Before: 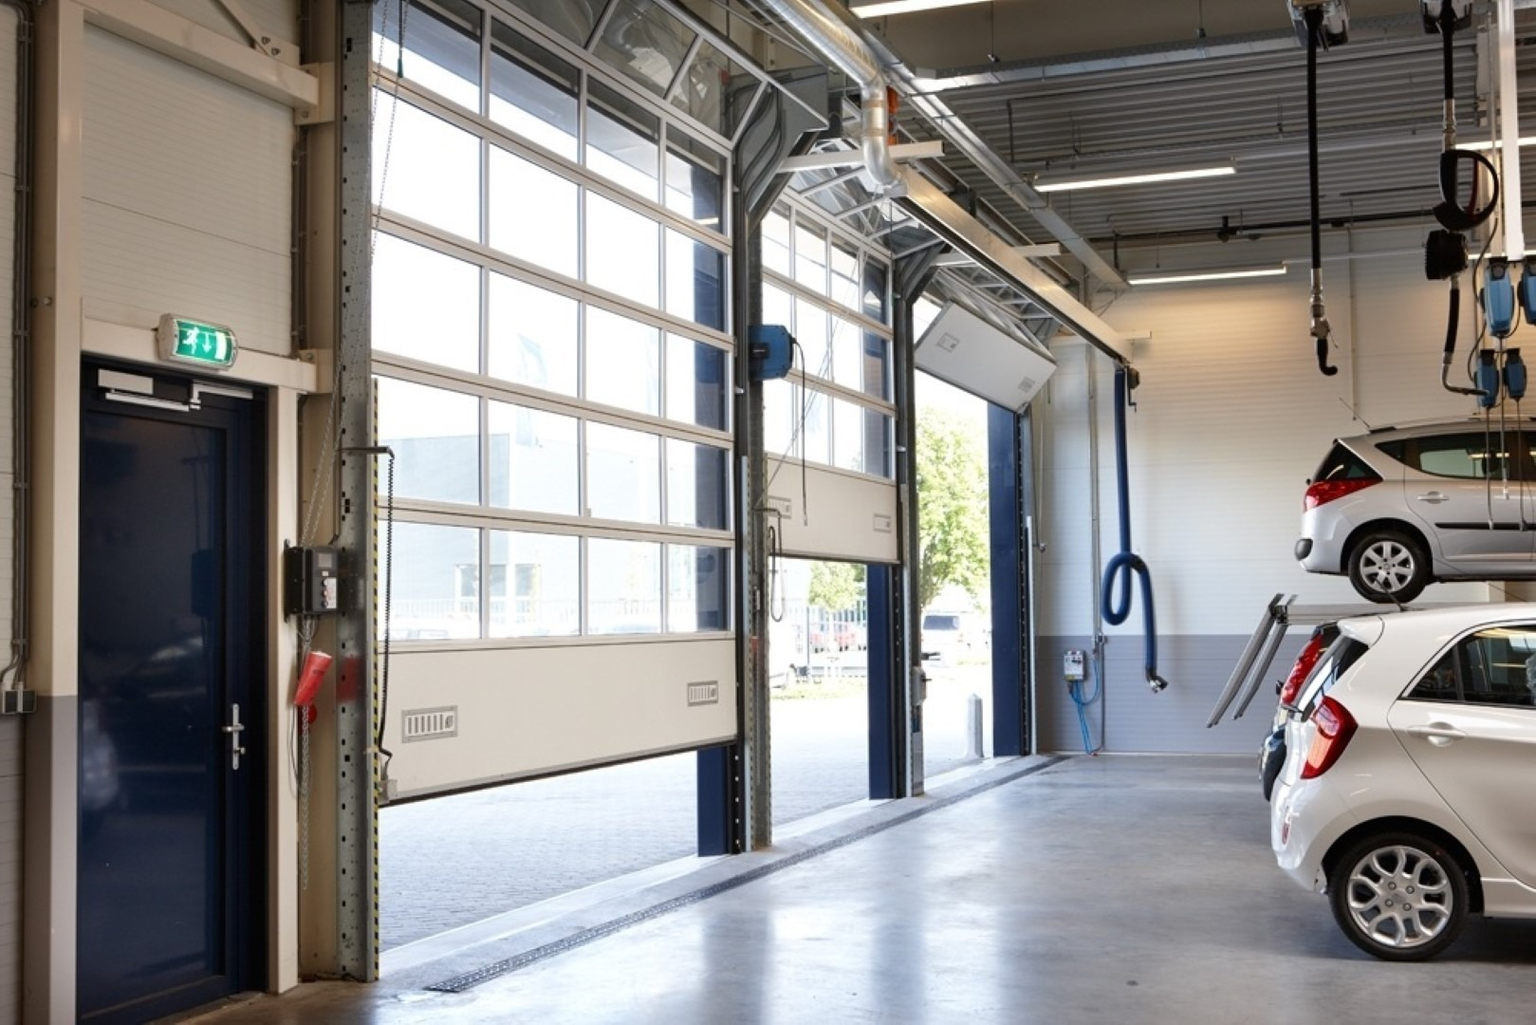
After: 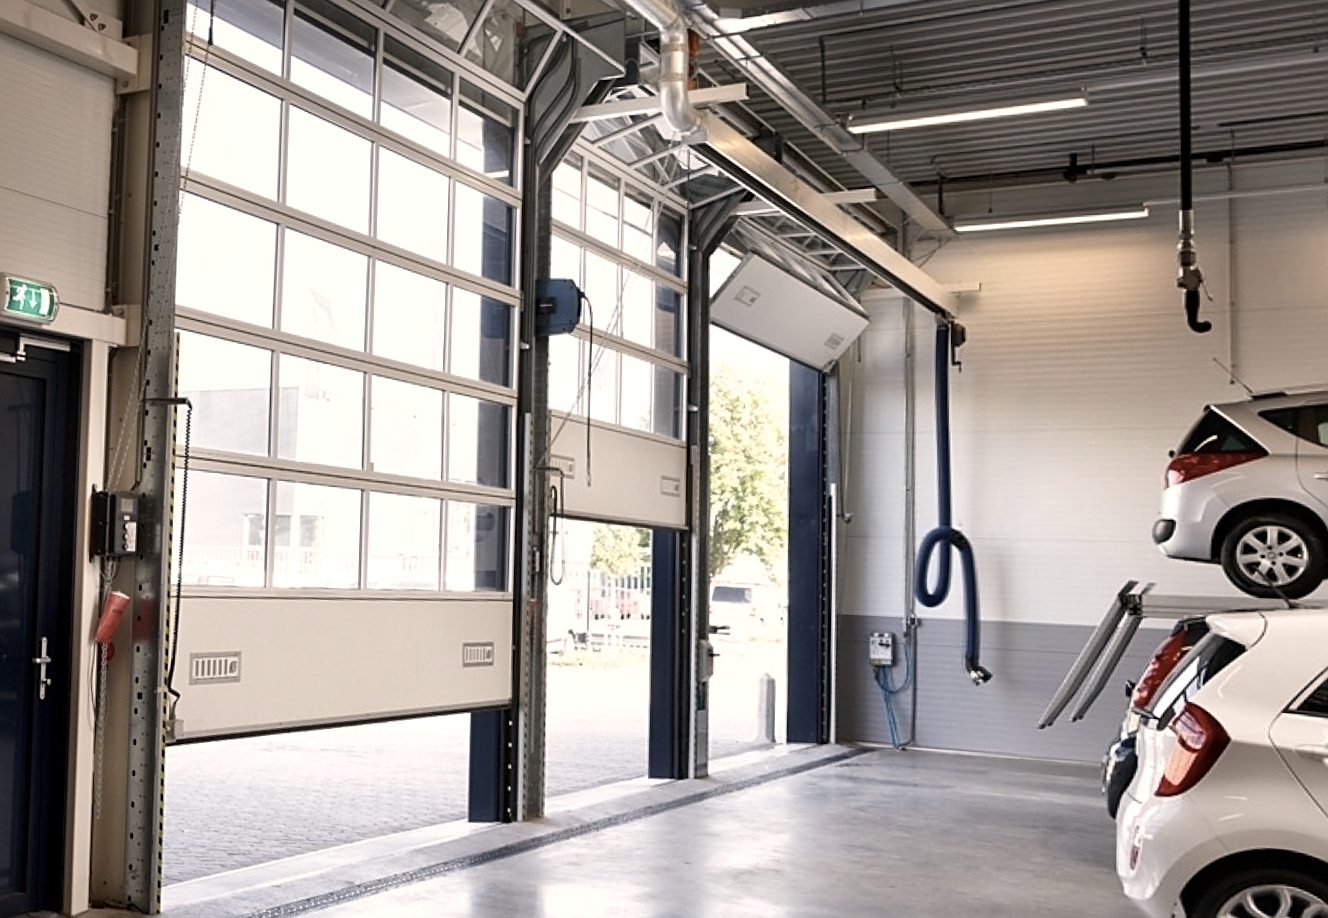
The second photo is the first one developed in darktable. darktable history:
white balance: red 1, blue 1
crop: left 7.598%, right 7.873%
color correction: highlights a* 3.84, highlights b* 5.07
local contrast: mode bilateral grid, contrast 20, coarseness 50, detail 132%, midtone range 0.2
sharpen: on, module defaults
contrast brightness saturation: contrast 0.1, saturation -0.36
rotate and perspective: rotation 1.69°, lens shift (vertical) -0.023, lens shift (horizontal) -0.291, crop left 0.025, crop right 0.988, crop top 0.092, crop bottom 0.842
